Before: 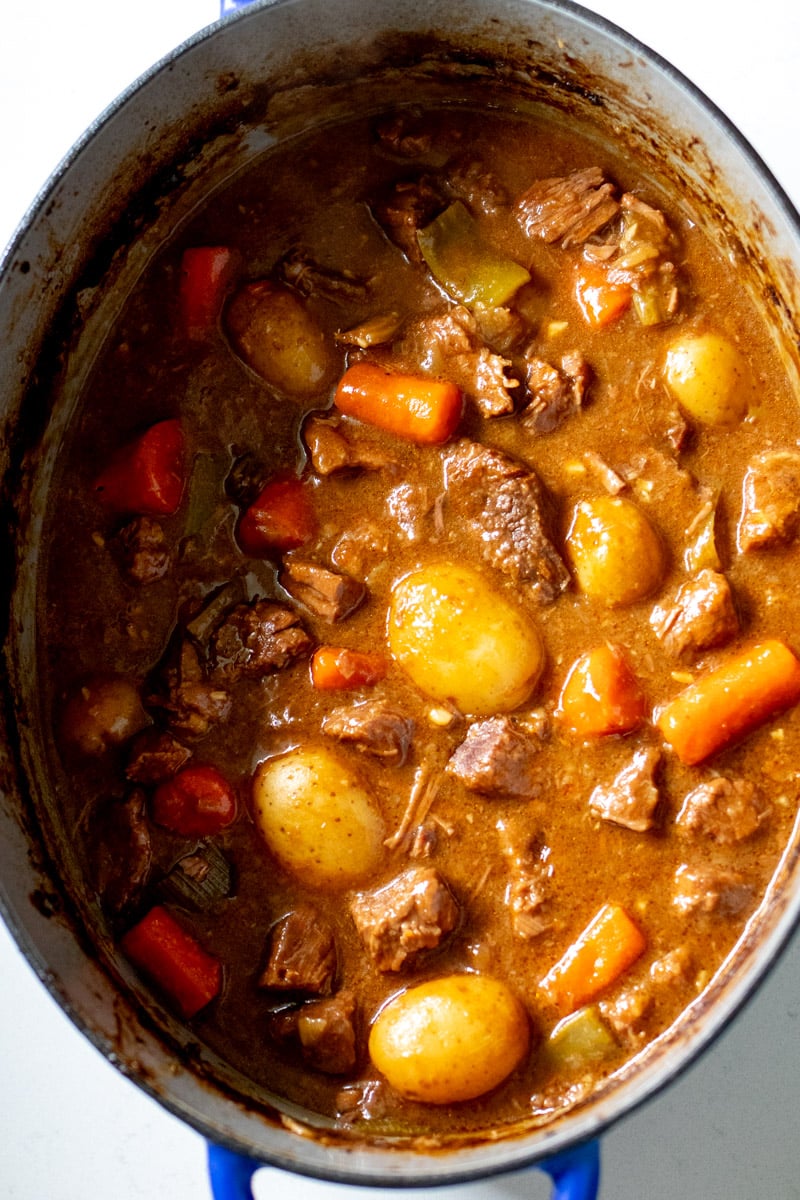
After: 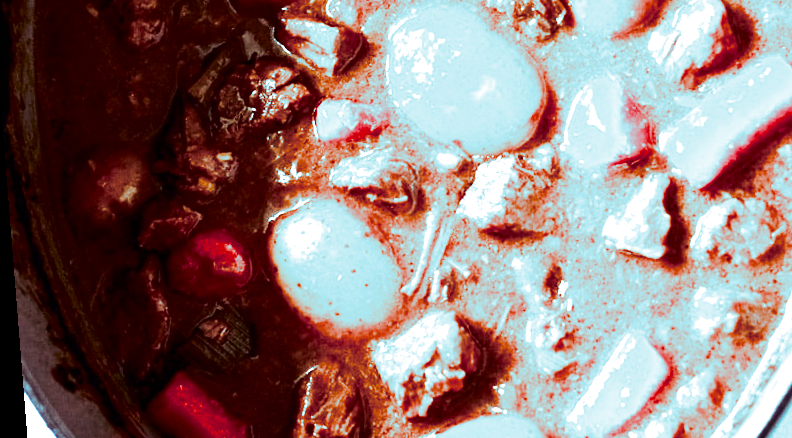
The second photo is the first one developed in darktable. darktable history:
contrast brightness saturation: contrast 0.32, brightness -0.08, saturation 0.17
crop: top 45.551%, bottom 12.262%
exposure: black level correction 0, exposure 1.1 EV, compensate exposure bias true, compensate highlight preservation false
rotate and perspective: rotation -4.57°, crop left 0.054, crop right 0.944, crop top 0.087, crop bottom 0.914
split-toning: shadows › hue 327.6°, highlights › hue 198°, highlights › saturation 0.55, balance -21.25, compress 0%
white balance: red 0.984, blue 1.059
color balance rgb: global vibrance 0.5%
